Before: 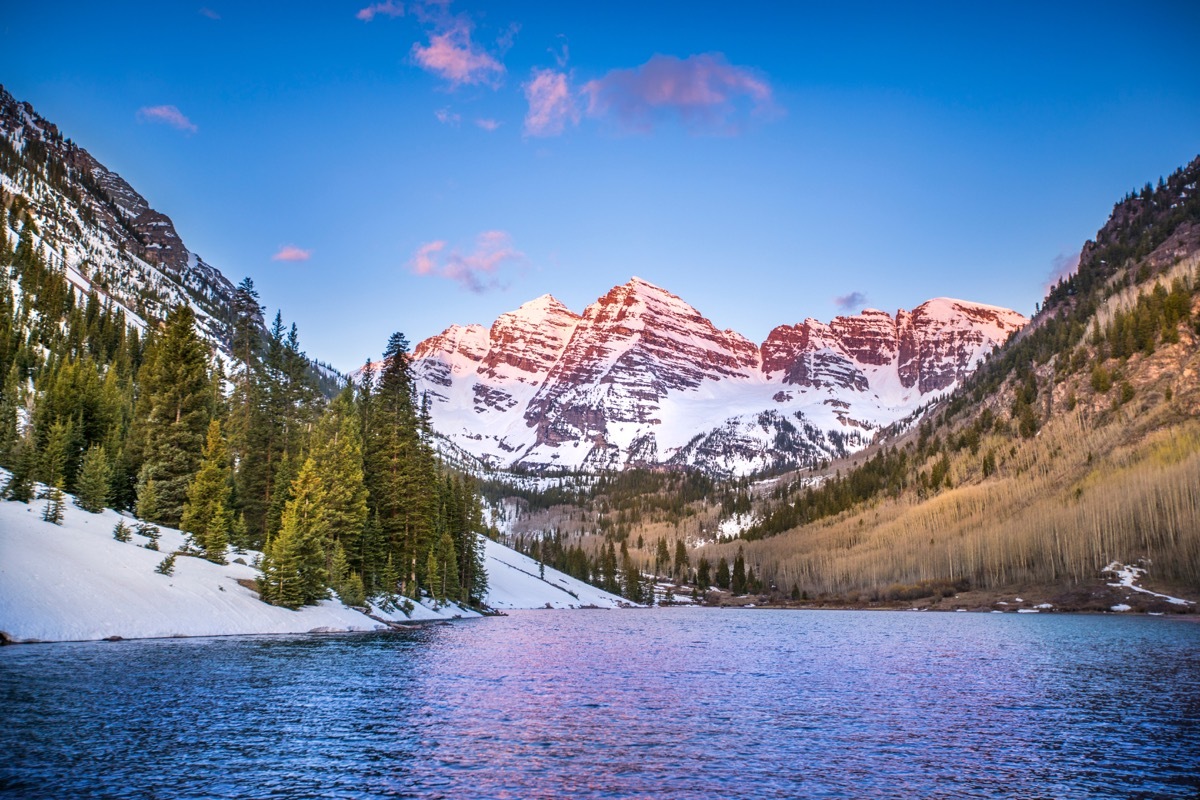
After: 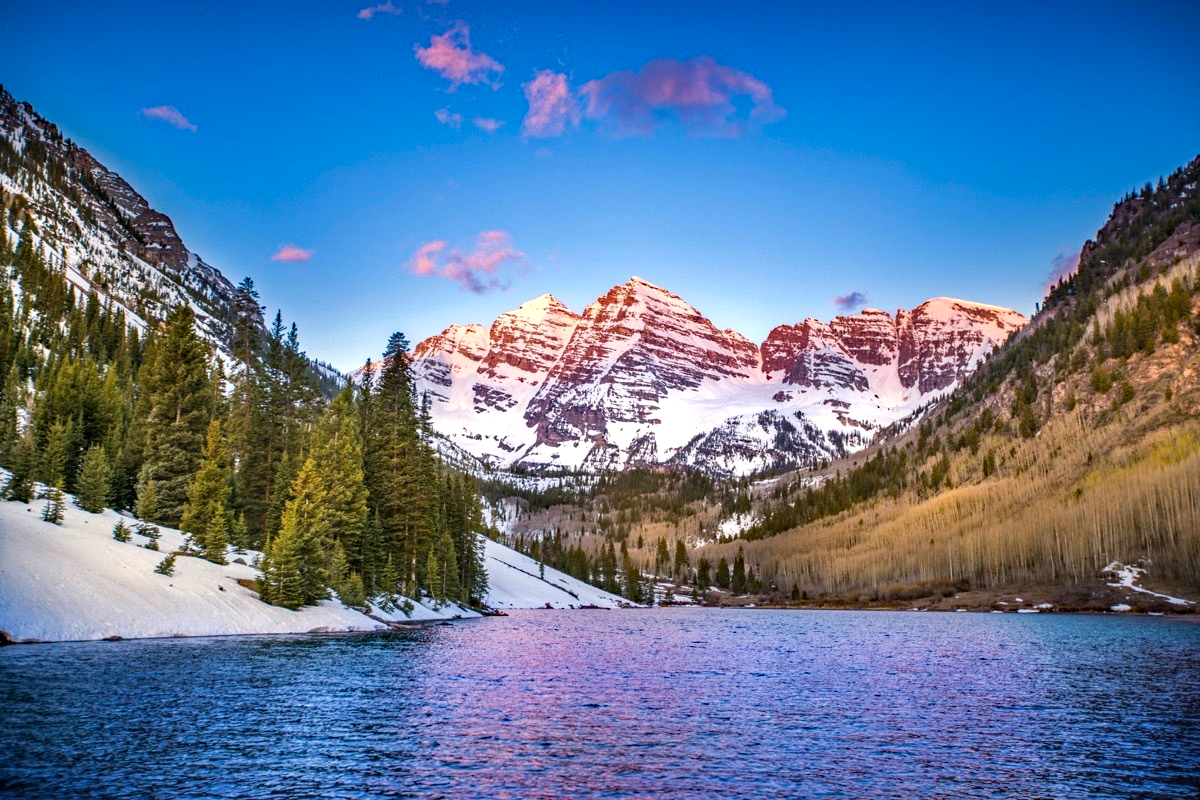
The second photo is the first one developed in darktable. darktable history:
haze removal: strength 0.521, distance 0.918, compatibility mode true, adaptive false
